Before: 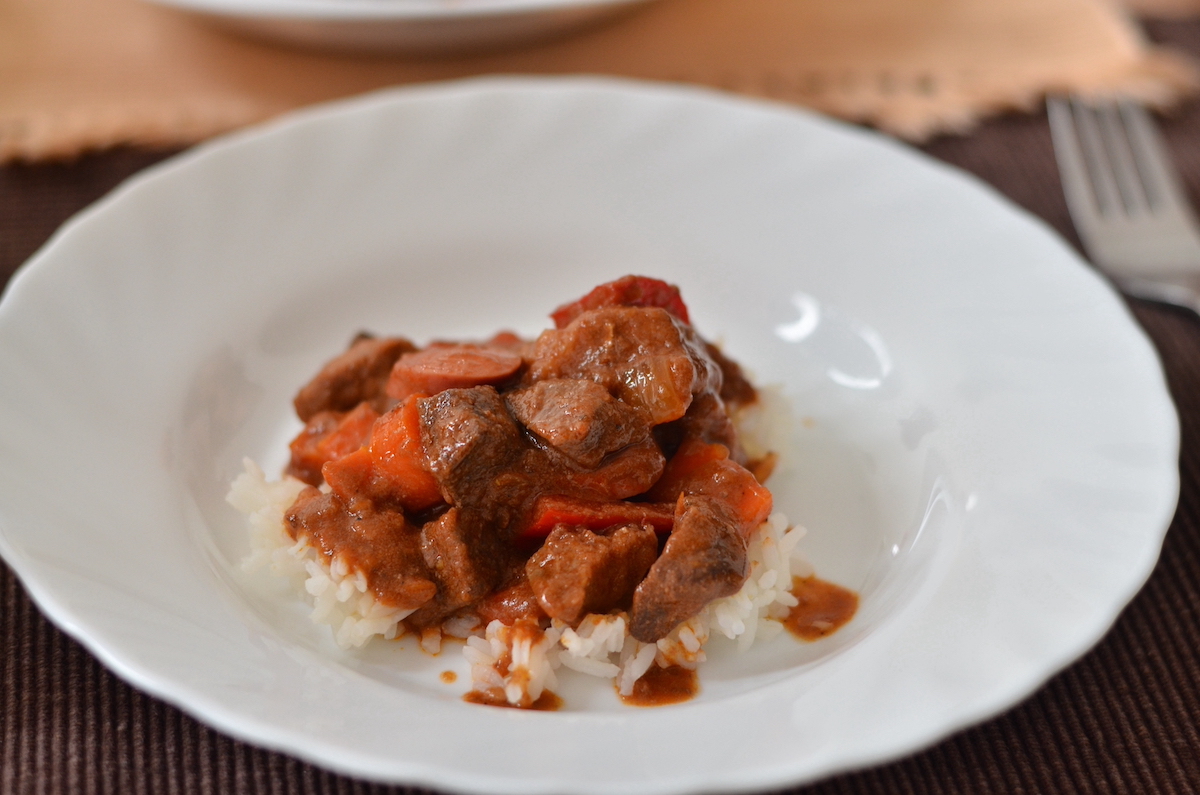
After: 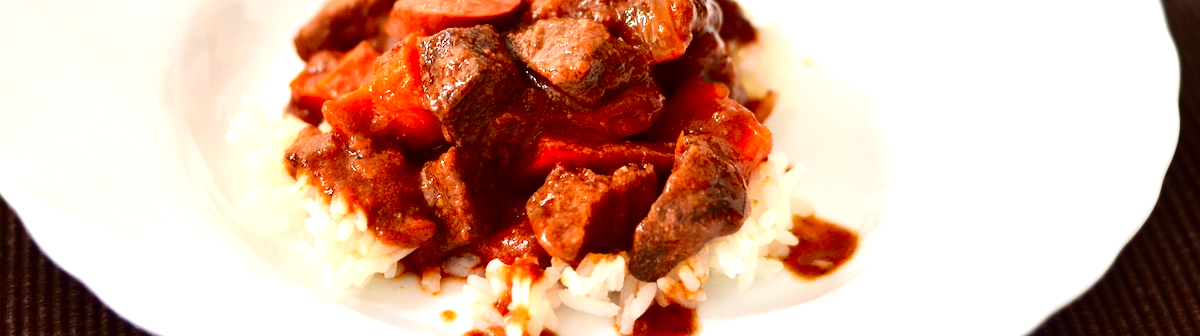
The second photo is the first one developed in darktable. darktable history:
contrast brightness saturation: contrast 0.215, brightness -0.193, saturation 0.243
crop: top 45.524%, bottom 12.168%
shadows and highlights: shadows 36.54, highlights -27.49, highlights color adjustment 56.57%, soften with gaussian
exposure: black level correction 0, exposure 1.2 EV, compensate highlight preservation false
